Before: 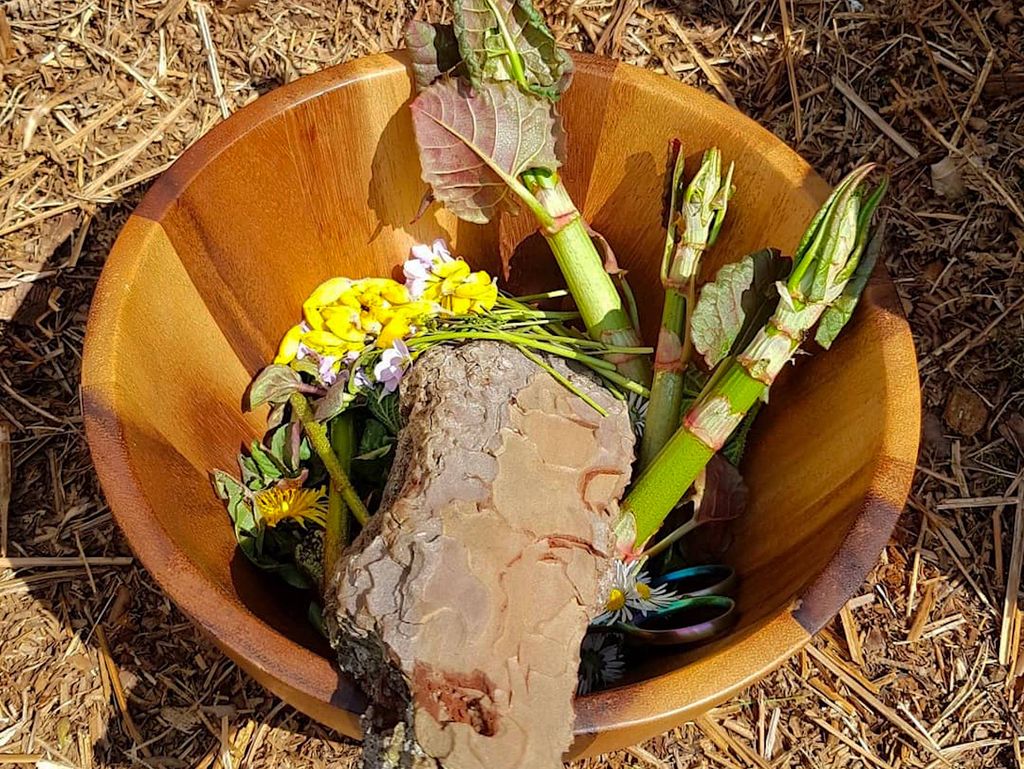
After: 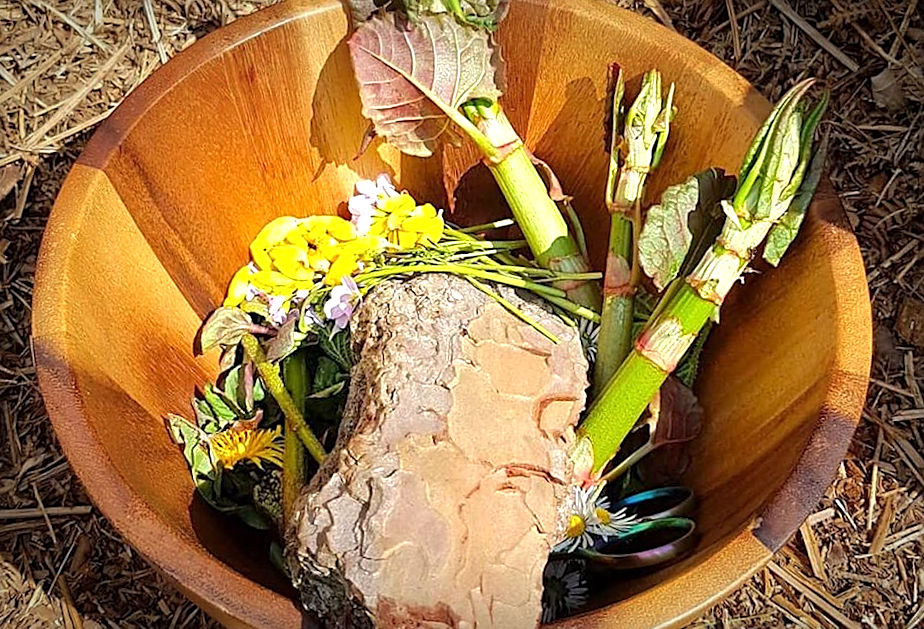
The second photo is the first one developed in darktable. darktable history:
rotate and perspective: rotation -5°, crop left 0.05, crop right 0.952, crop top 0.11, crop bottom 0.89
exposure: exposure 0.661 EV, compensate highlight preservation false
vignetting: fall-off start 70.97%, brightness -0.584, saturation -0.118, width/height ratio 1.333
sharpen: on, module defaults
crop and rotate: angle -2.38°
